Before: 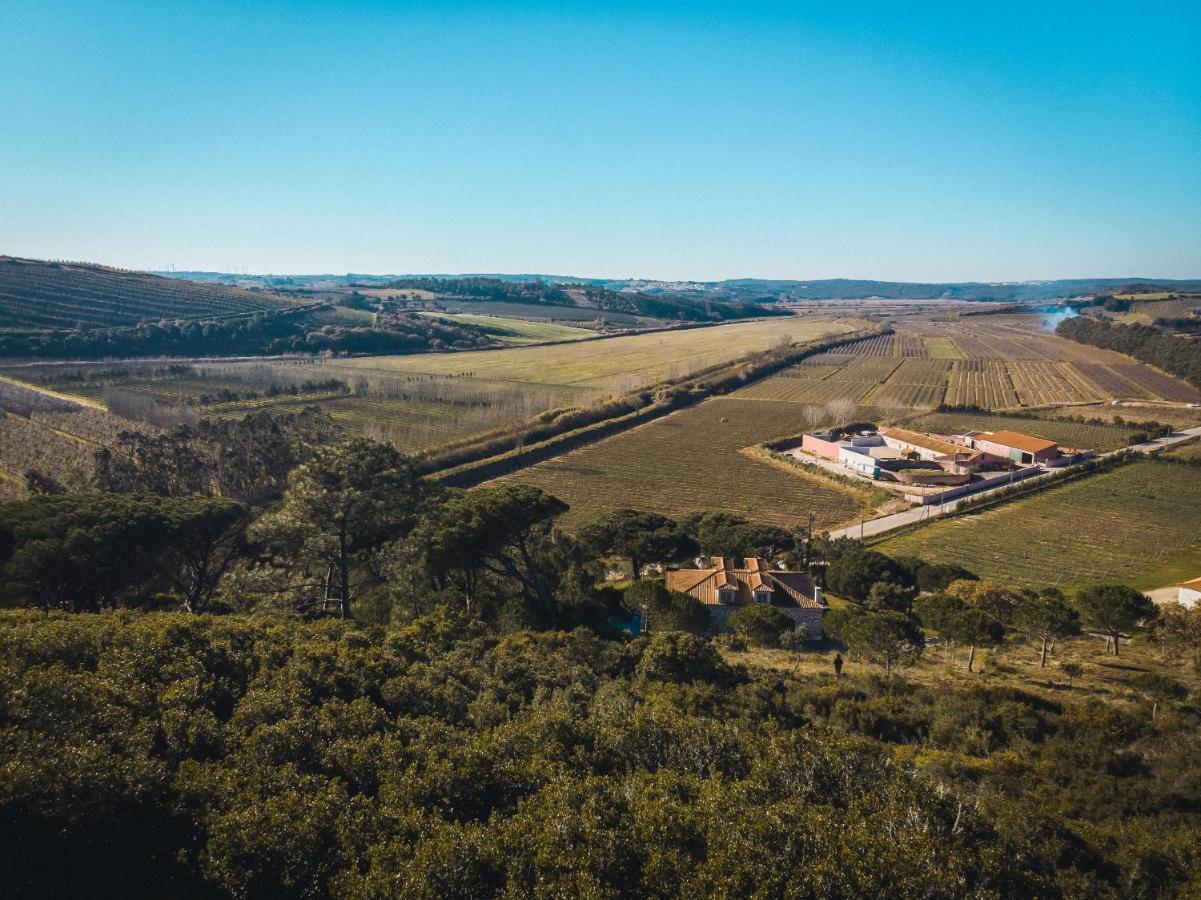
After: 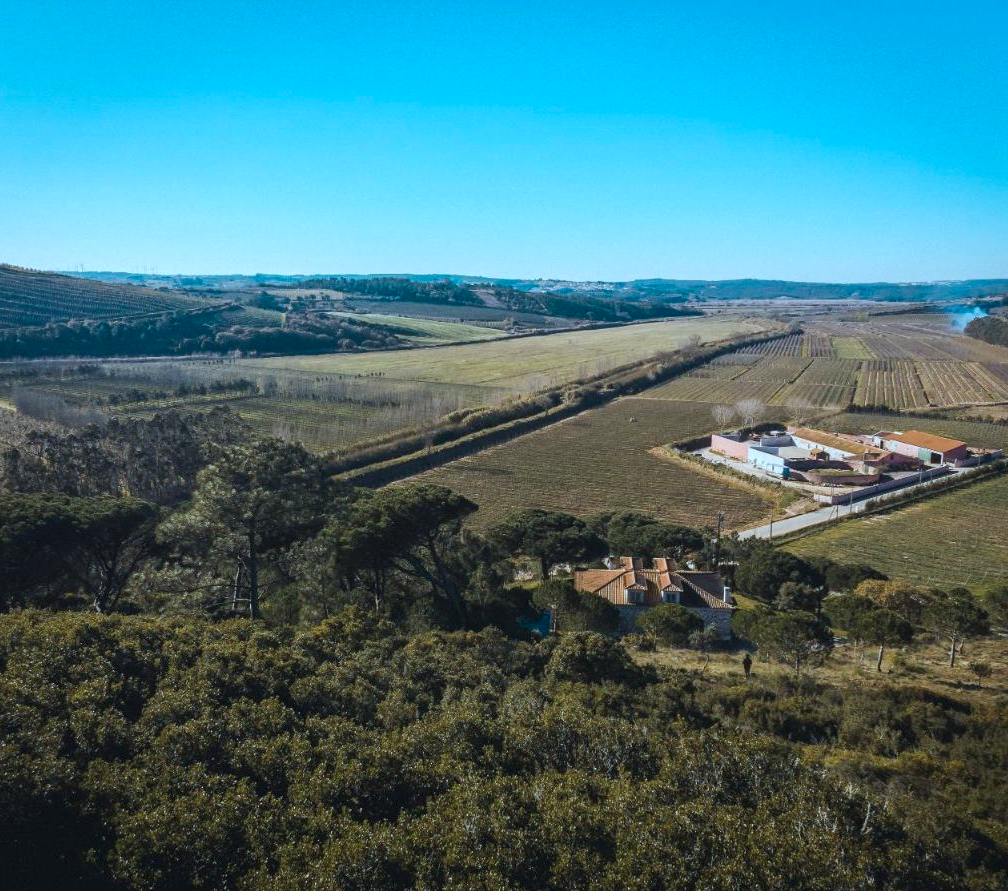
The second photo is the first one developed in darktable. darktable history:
crop: left 7.598%, right 7.873%
color correction: highlights a* -10.69, highlights b* -19.19
